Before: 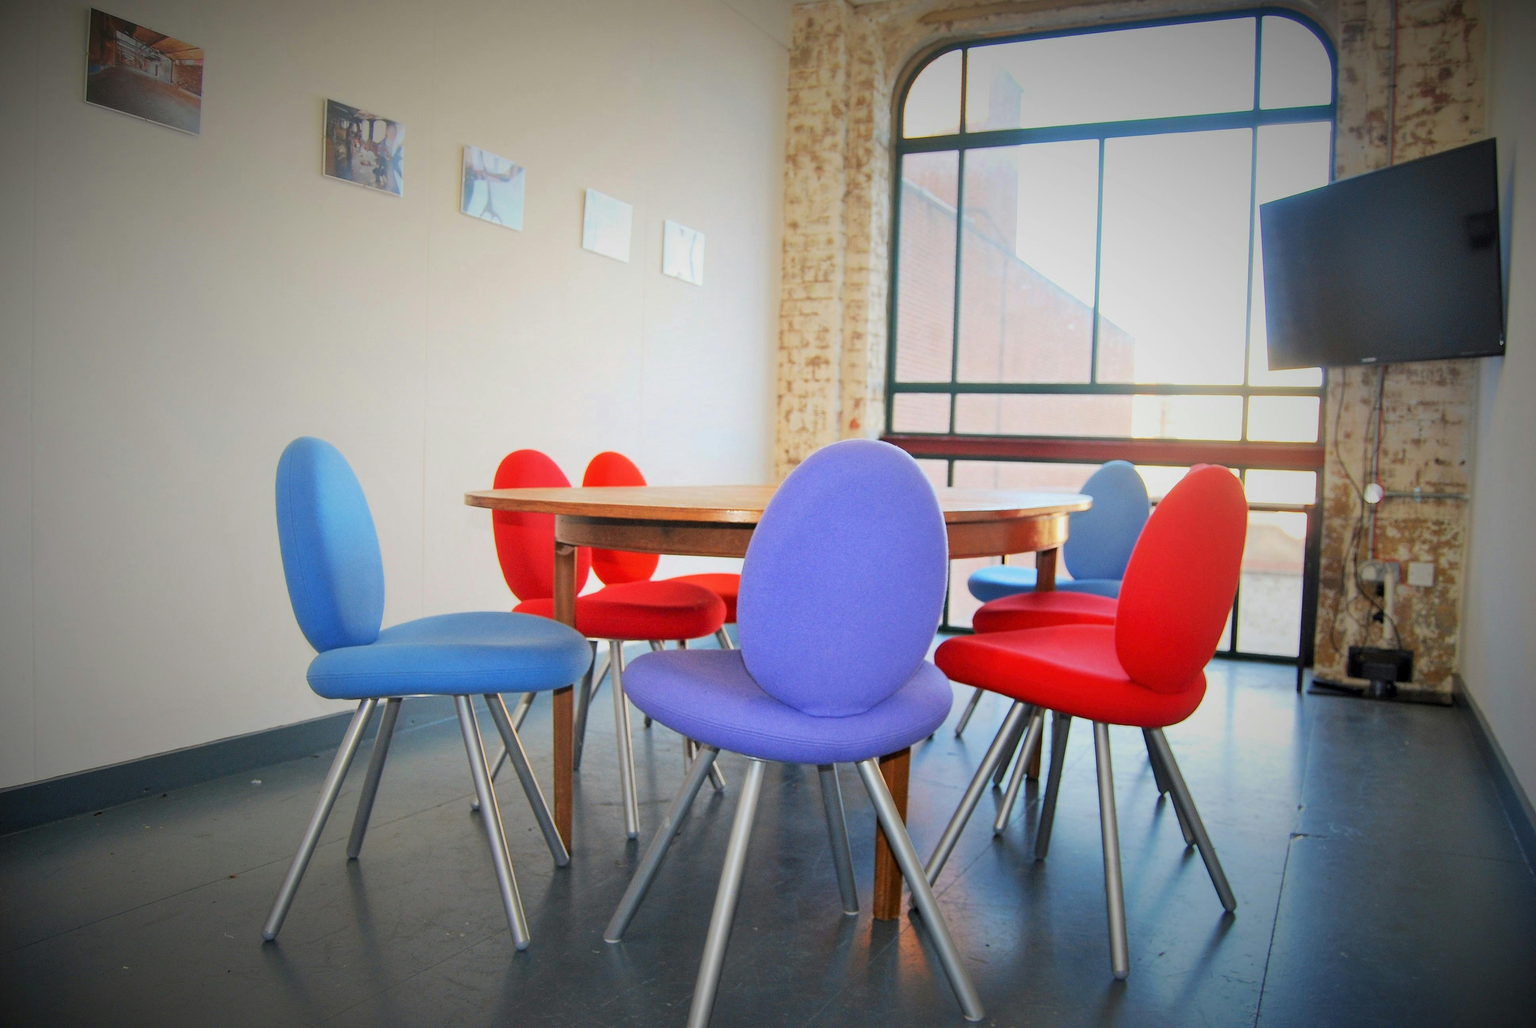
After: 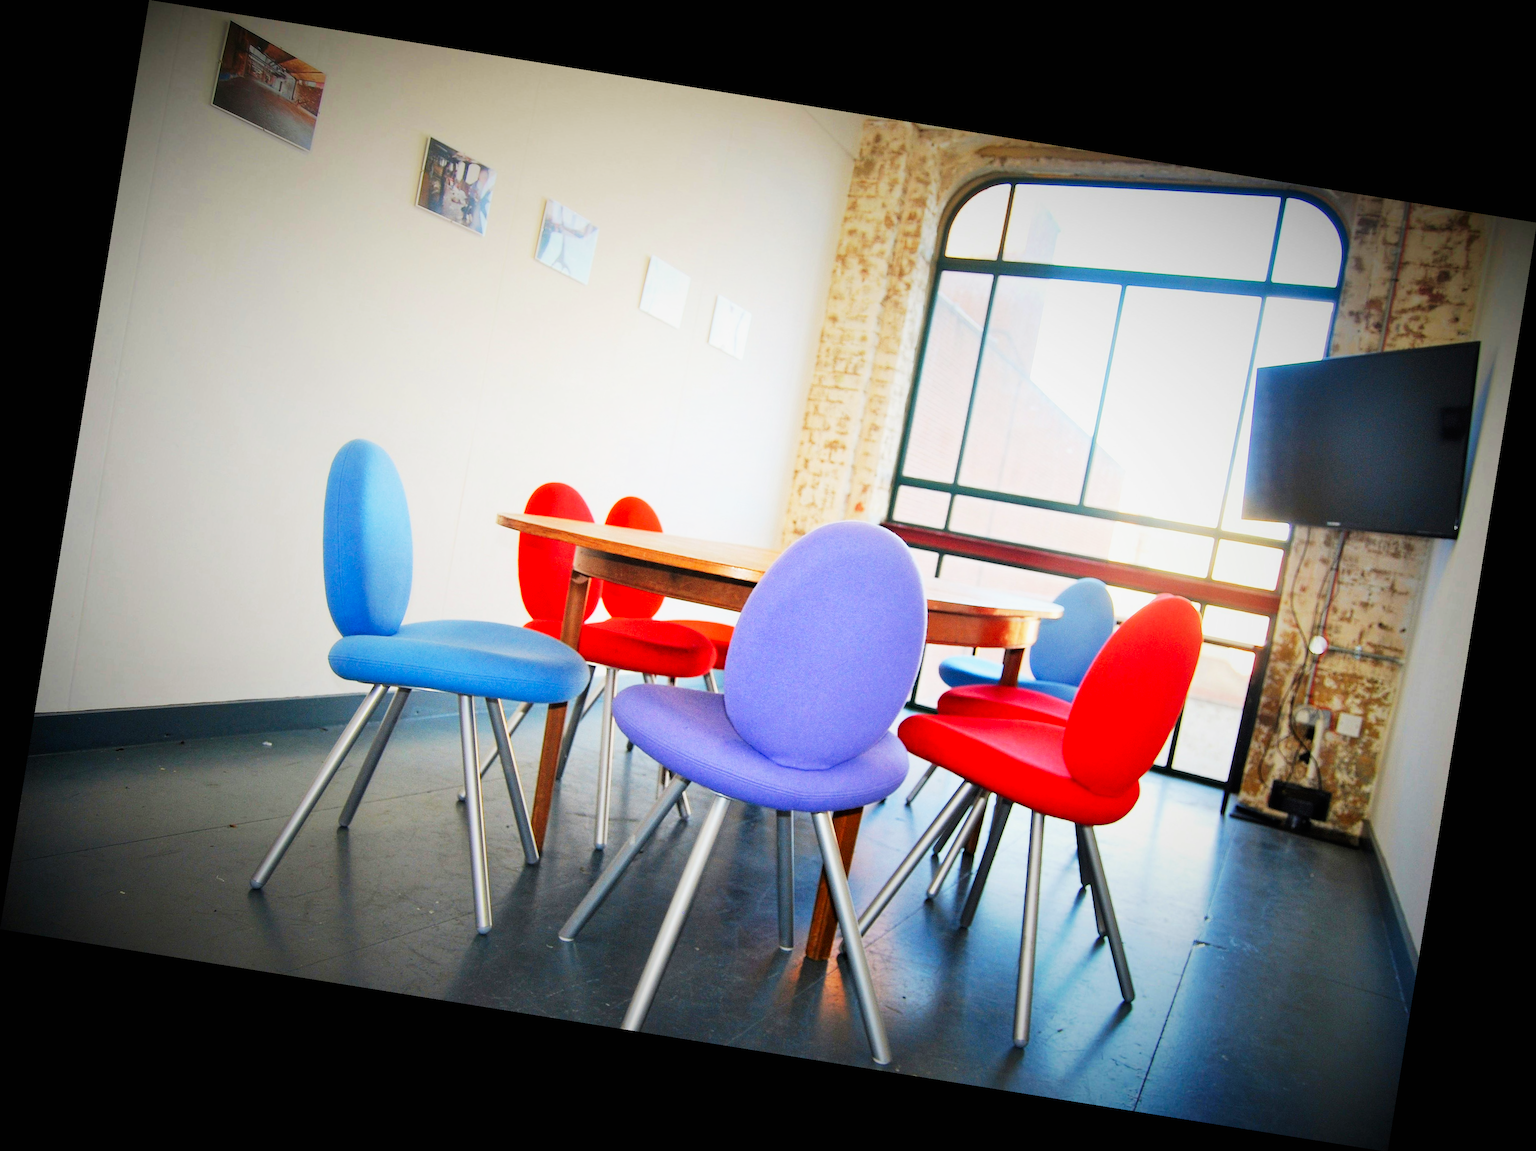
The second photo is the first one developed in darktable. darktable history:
base curve: curves: ch0 [(0, 0) (0.007, 0.004) (0.027, 0.03) (0.046, 0.07) (0.207, 0.54) (0.442, 0.872) (0.673, 0.972) (1, 1)], preserve colors none
exposure: exposure -0.582 EV, compensate highlight preservation false
rotate and perspective: rotation 9.12°, automatic cropping off
